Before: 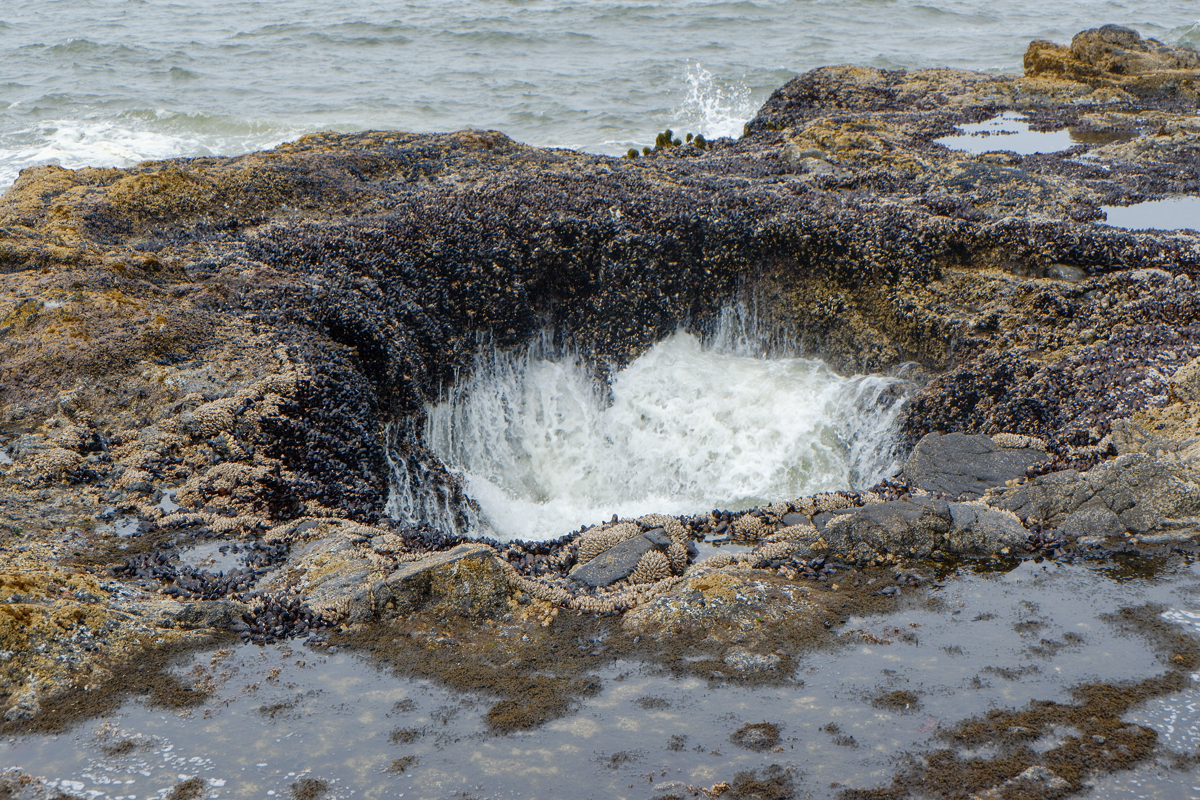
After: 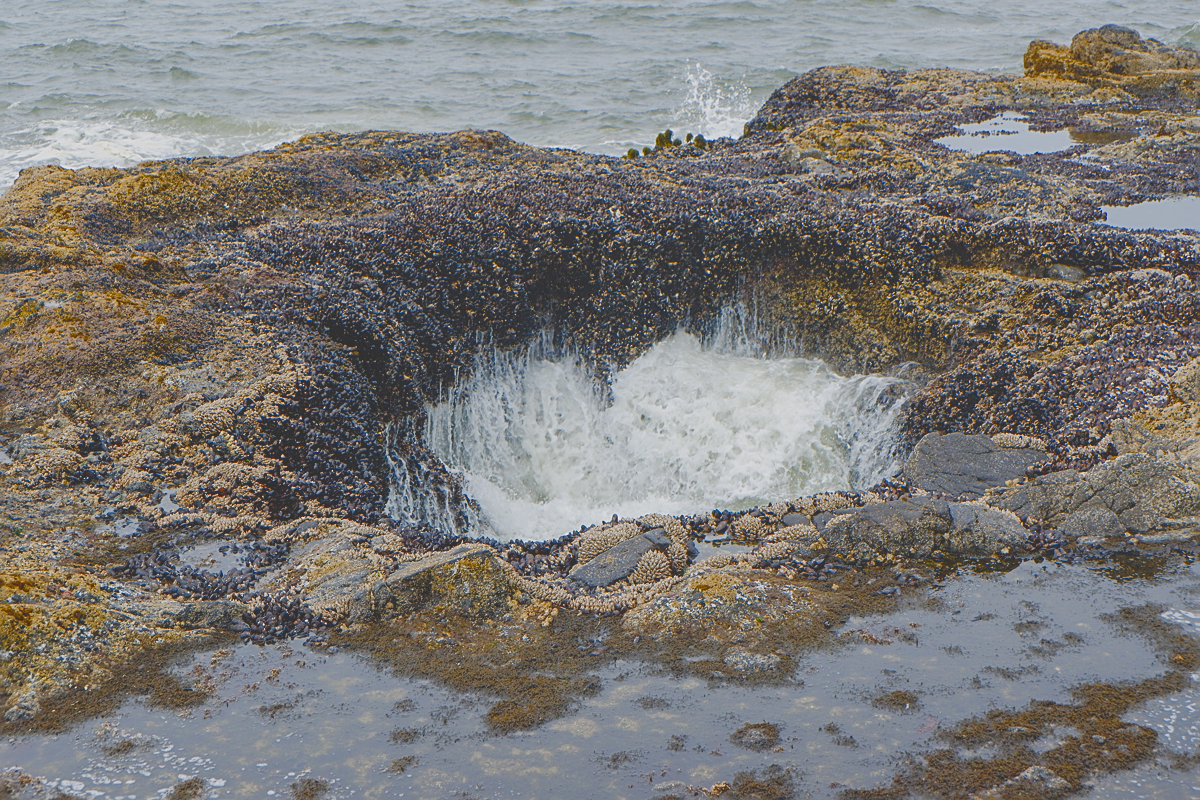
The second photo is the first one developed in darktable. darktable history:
color balance rgb: highlights gain › chroma 0.234%, highlights gain › hue 330.68°, global offset › luminance 1.978%, perceptual saturation grading › global saturation 20%, perceptual saturation grading › highlights -25.603%, perceptual saturation grading › shadows 50.069%, contrast -20.163%
sharpen: on, module defaults
